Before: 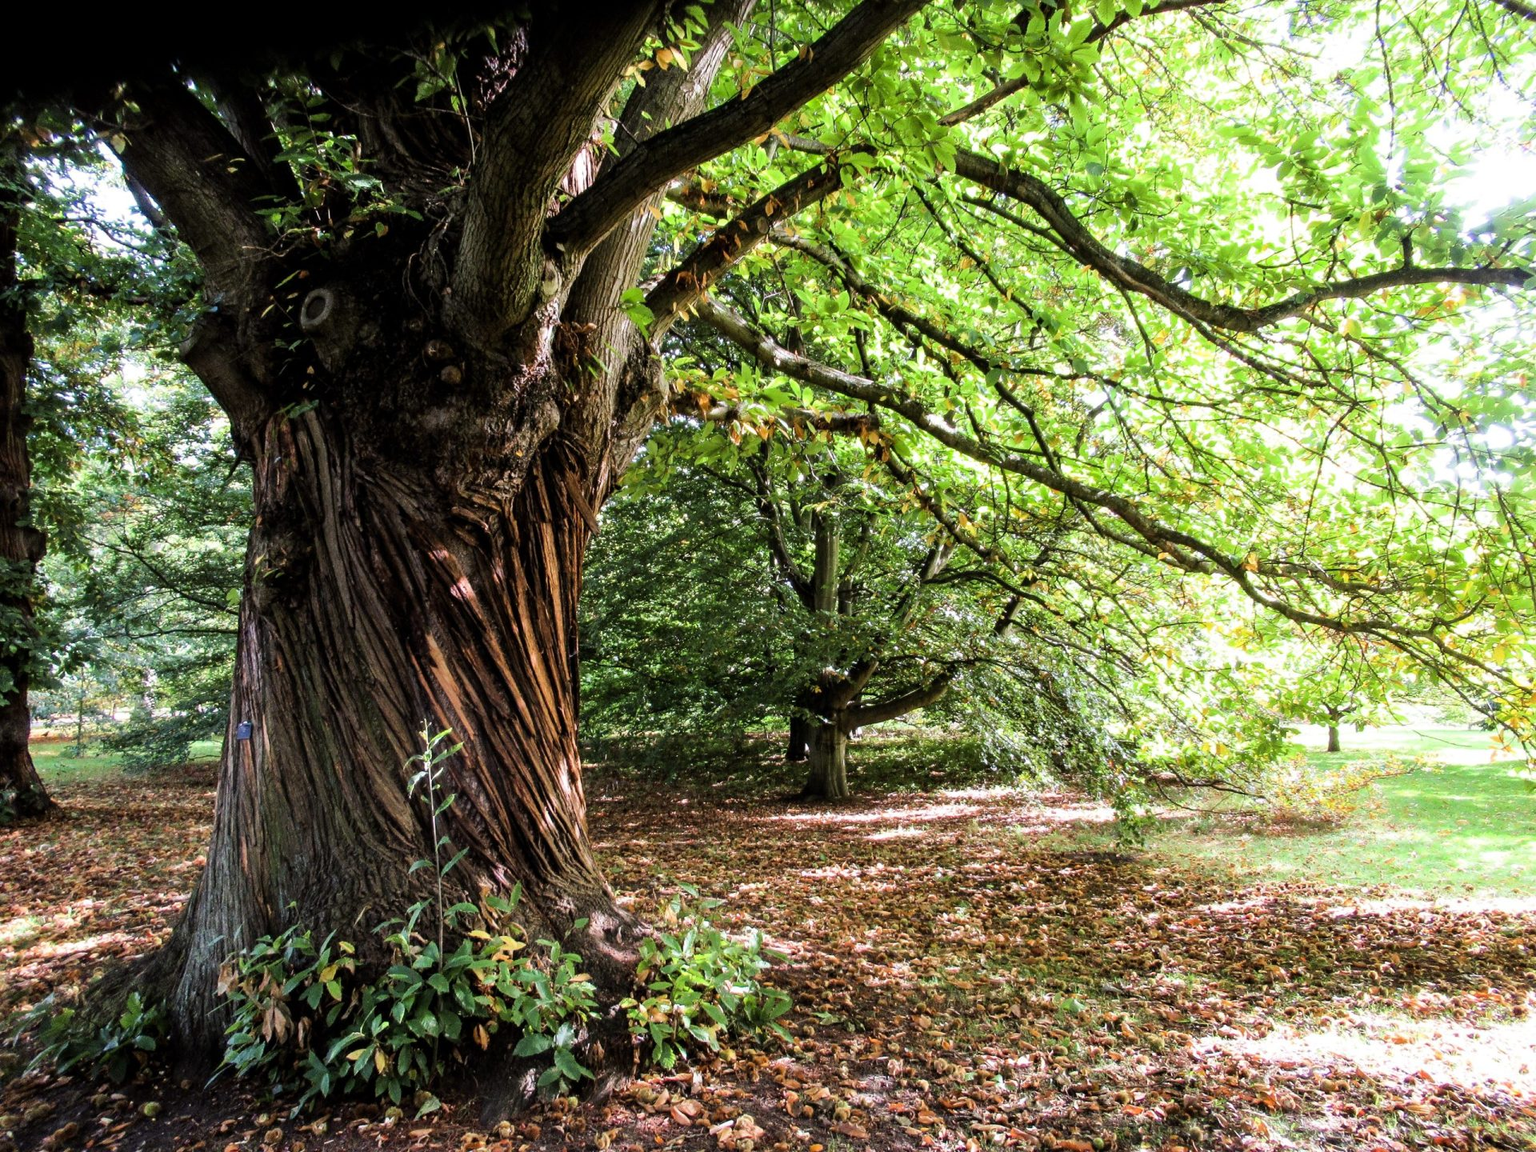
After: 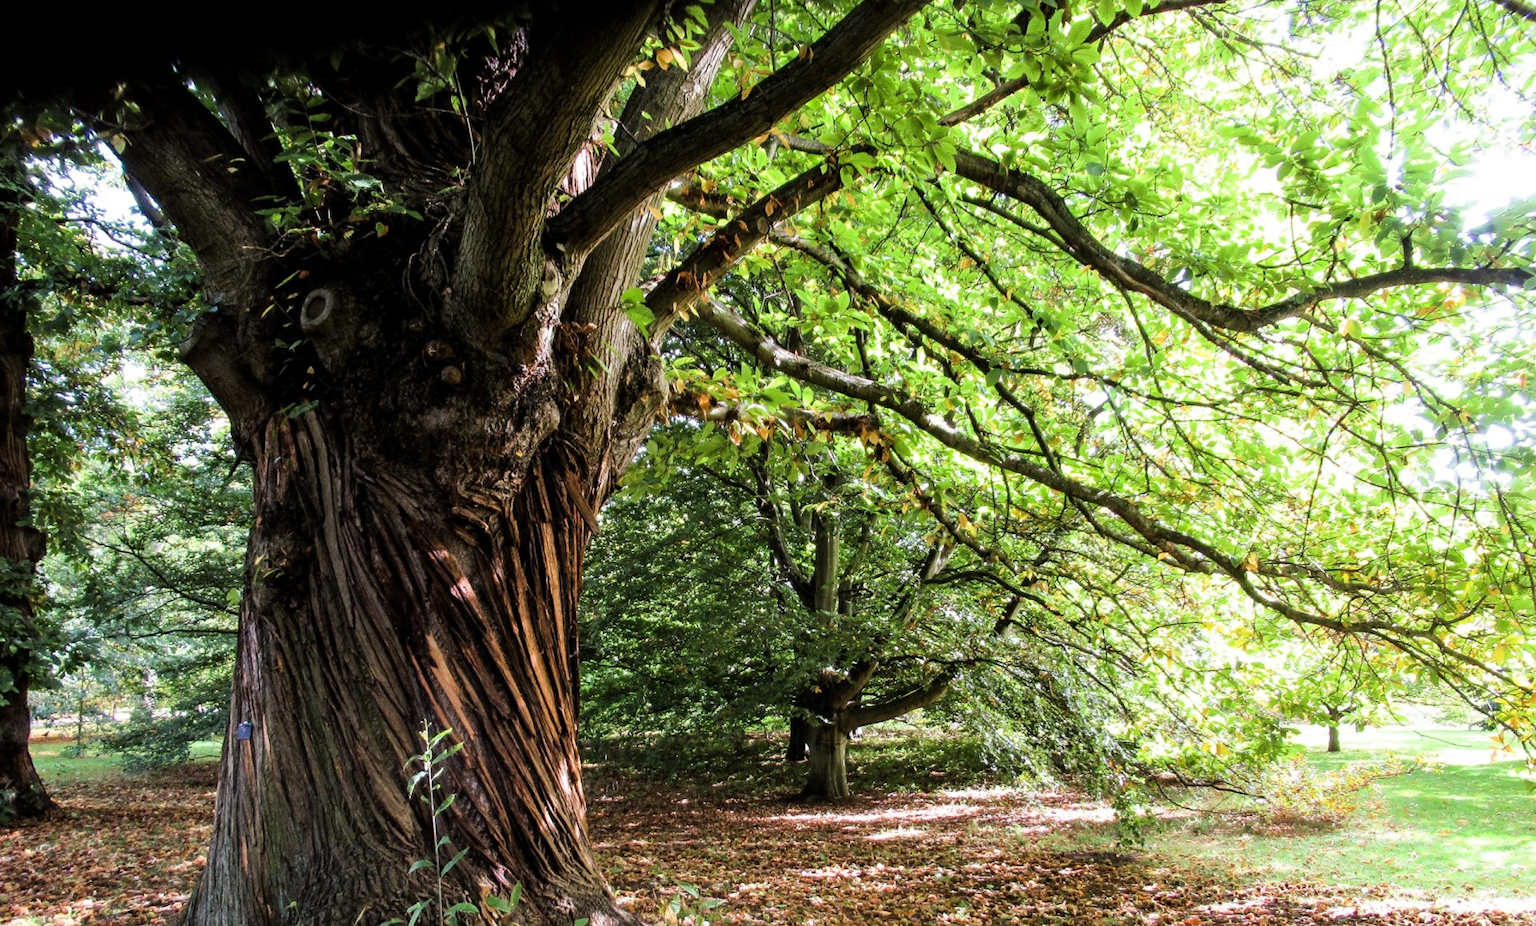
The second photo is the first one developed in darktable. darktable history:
crop: bottom 19.58%
